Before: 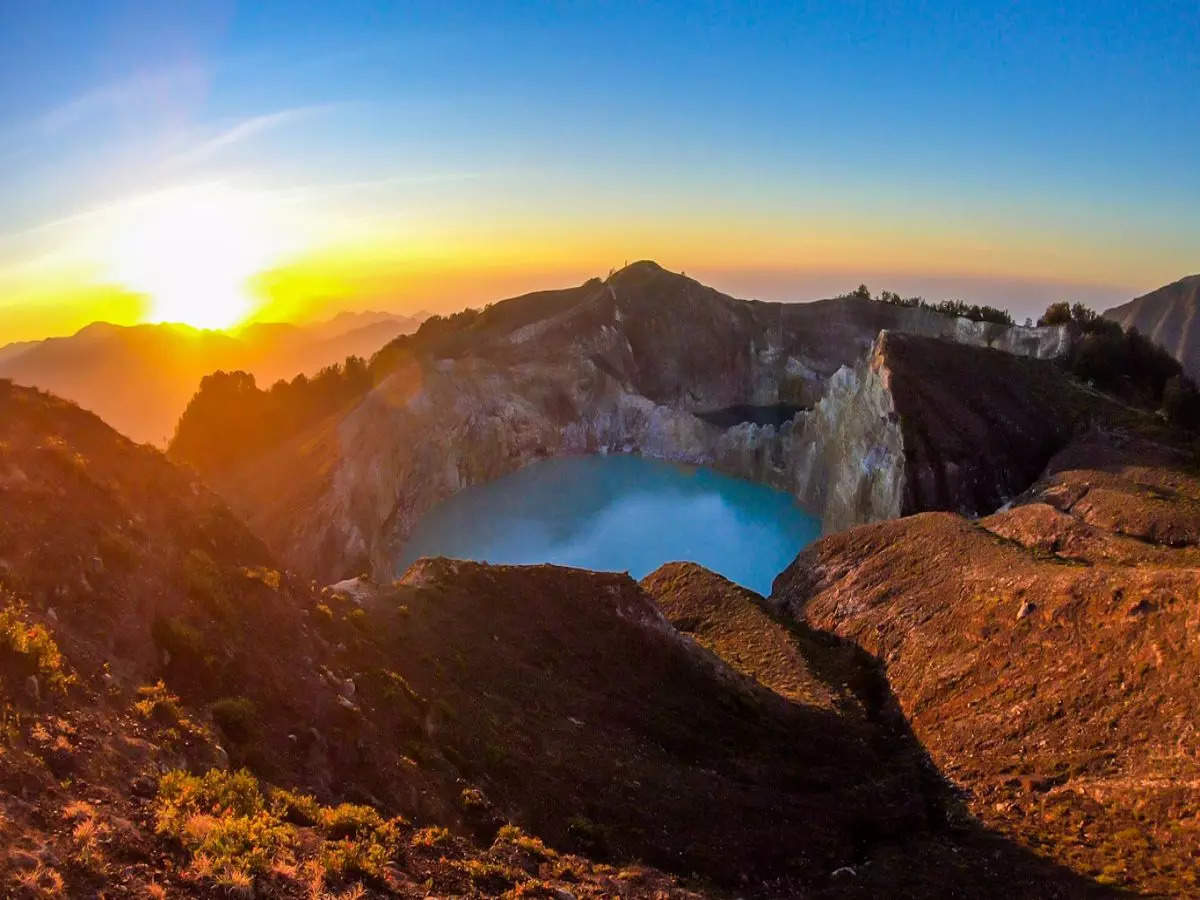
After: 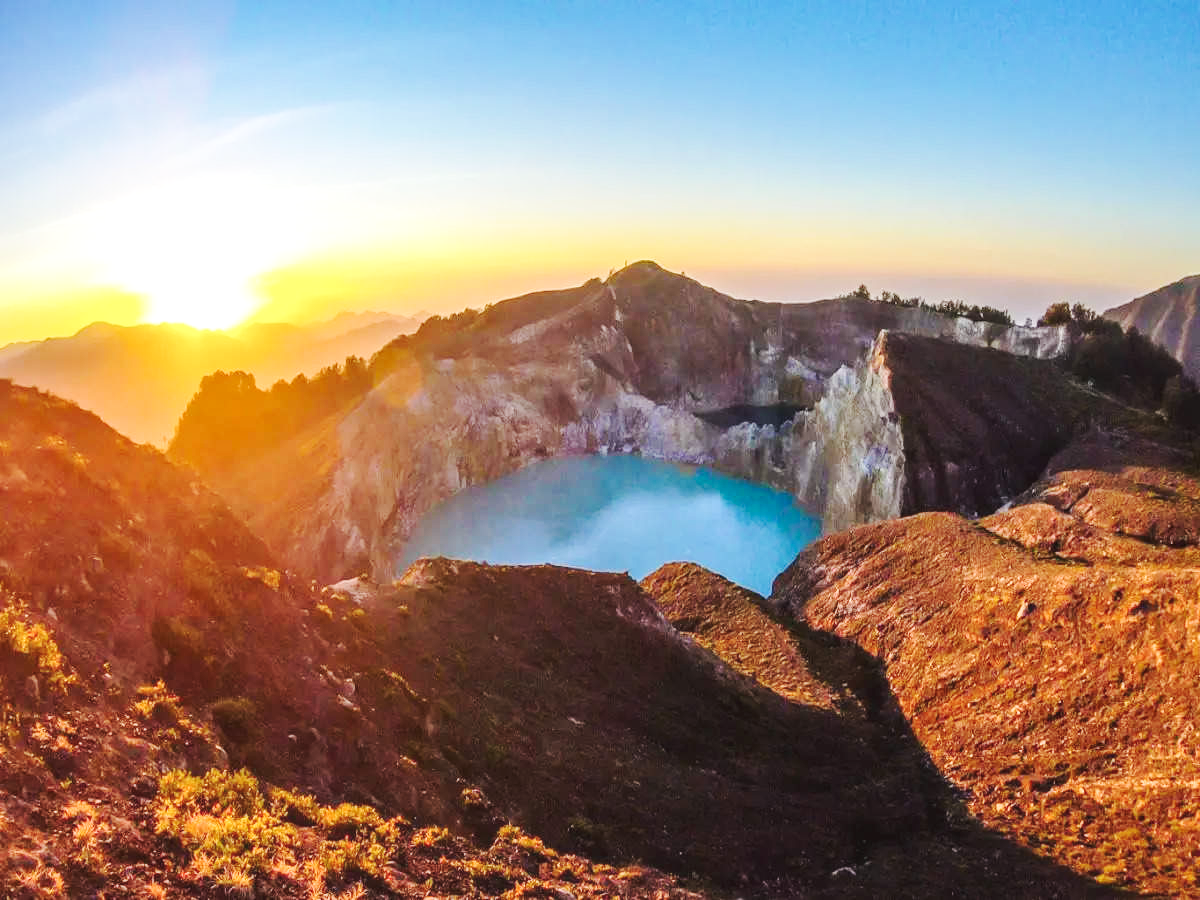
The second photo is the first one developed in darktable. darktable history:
base curve: curves: ch0 [(0, 0.007) (0.028, 0.063) (0.121, 0.311) (0.46, 0.743) (0.859, 0.957) (1, 1)], preserve colors none
local contrast: on, module defaults
